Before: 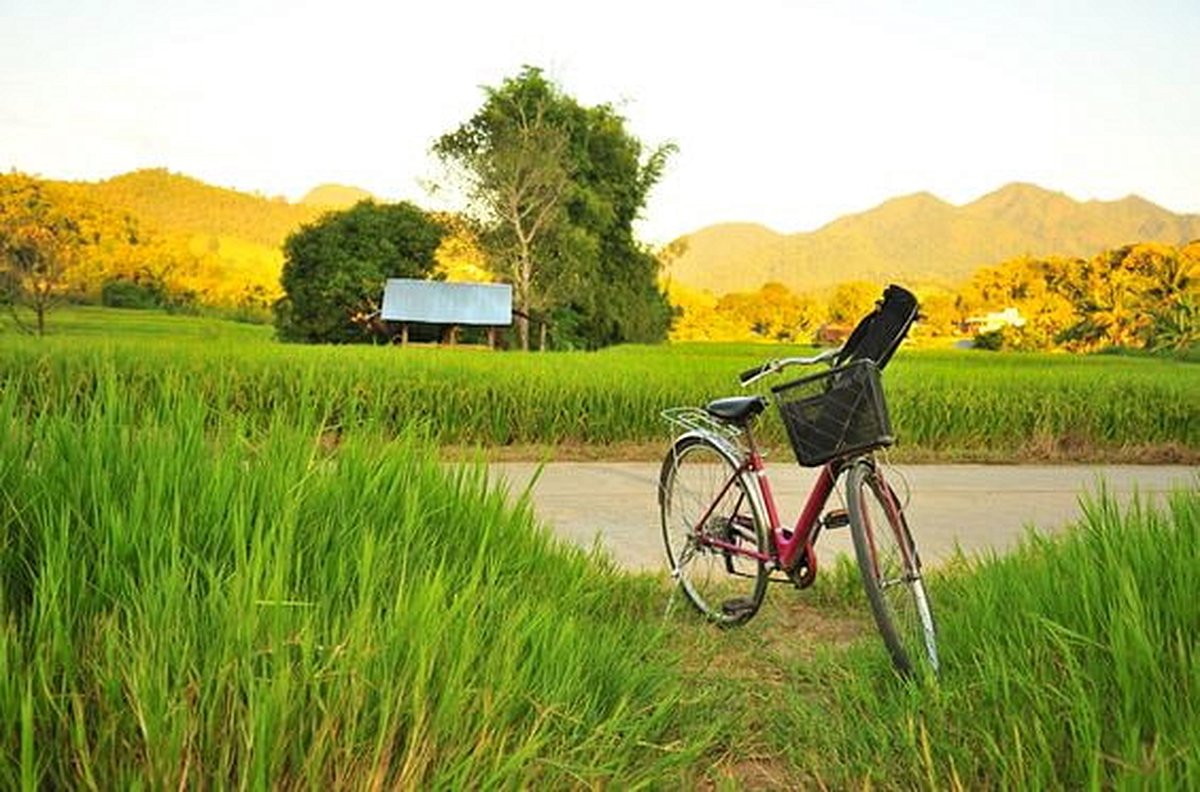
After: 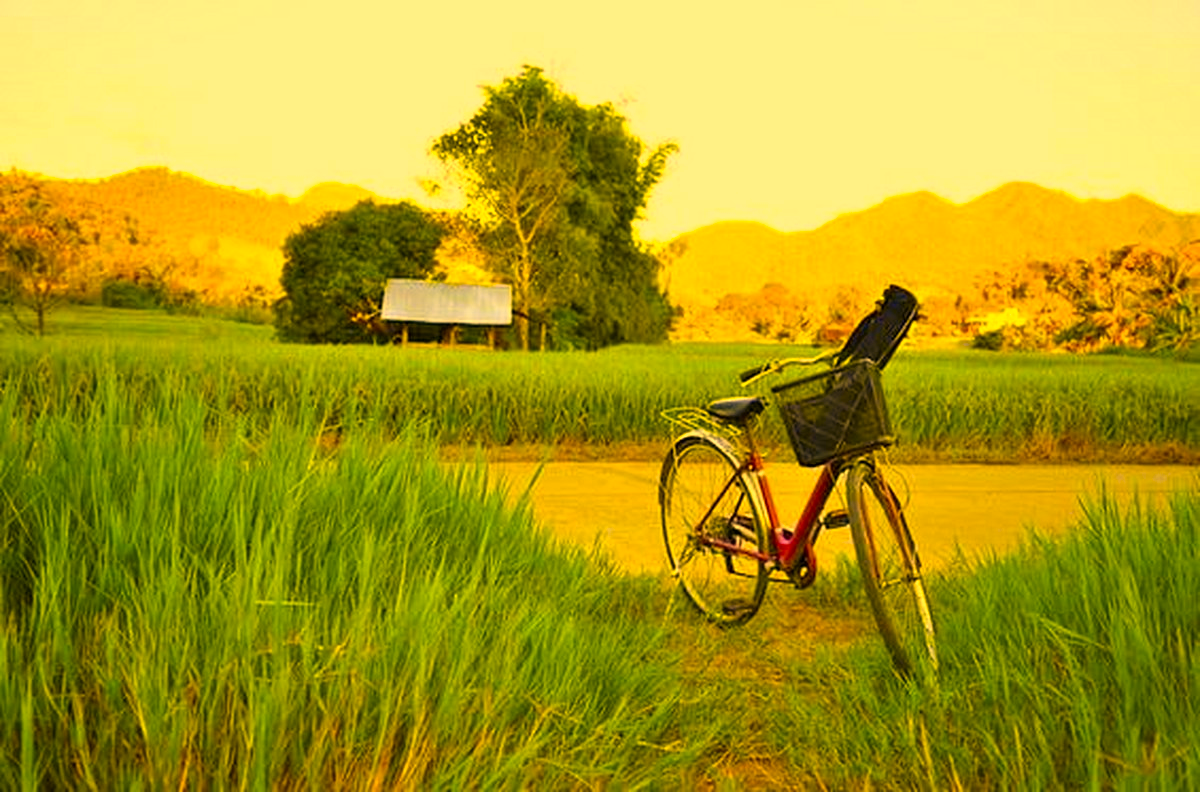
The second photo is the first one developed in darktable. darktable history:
color correction: highlights a* 15, highlights b* 31.55
color contrast: green-magenta contrast 1.12, blue-yellow contrast 1.95, unbound 0
